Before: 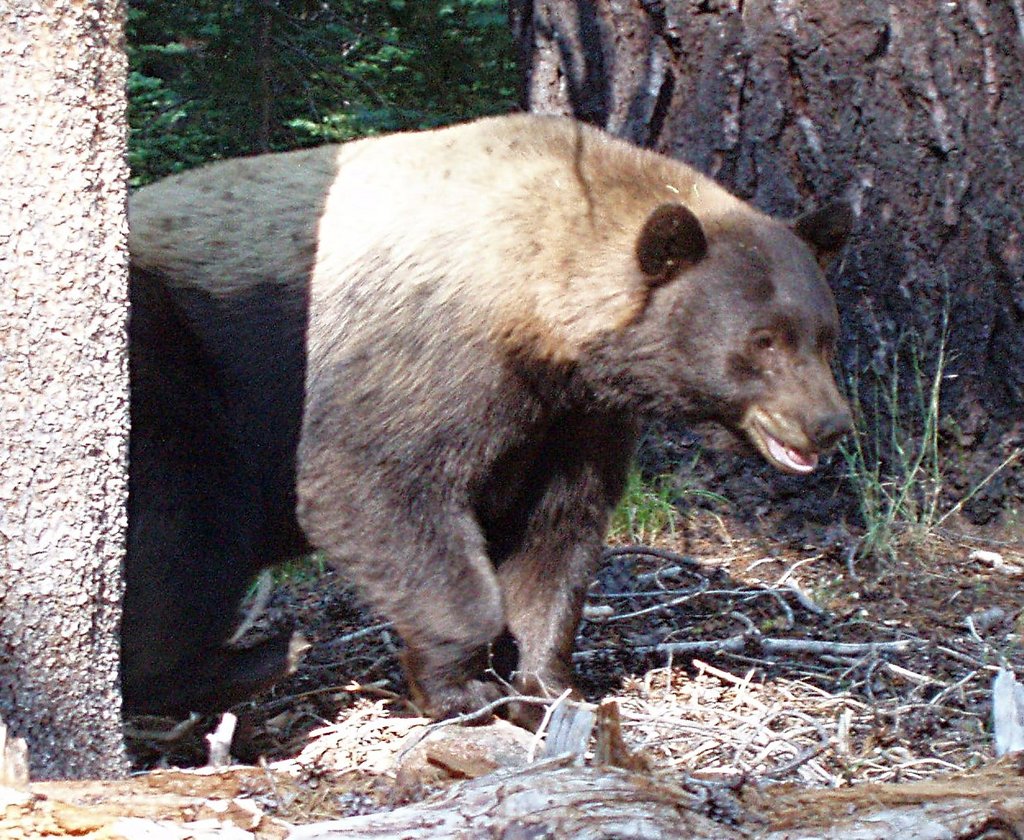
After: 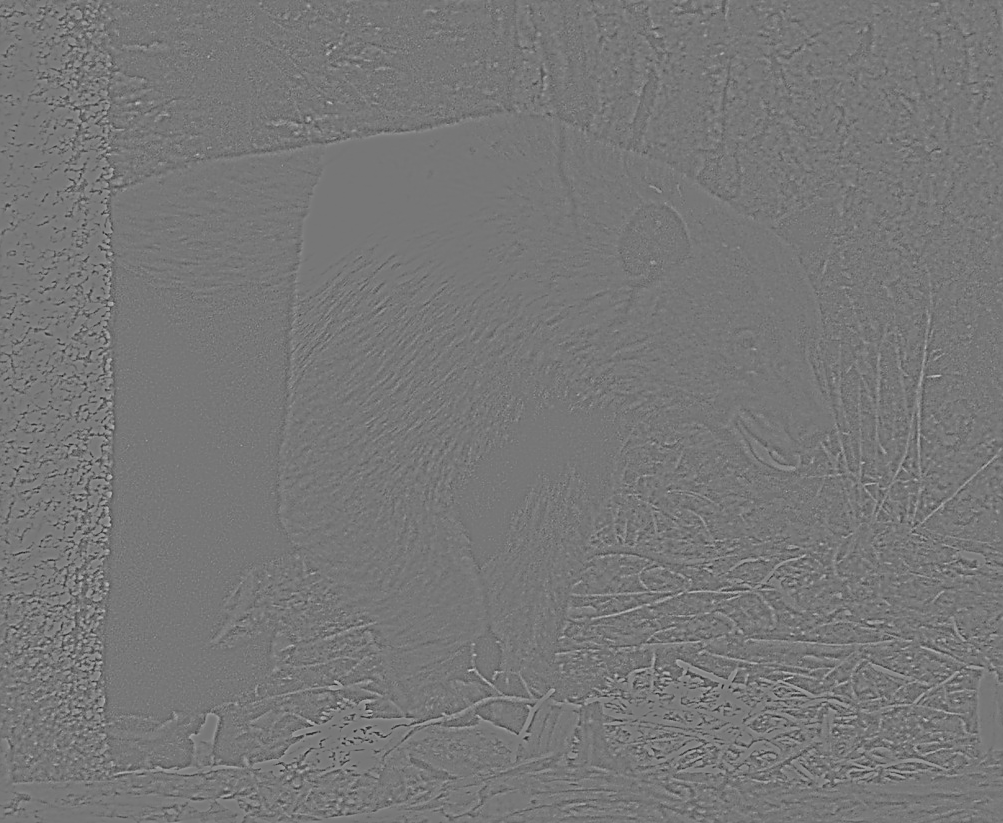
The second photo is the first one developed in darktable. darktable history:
highpass: sharpness 9.84%, contrast boost 9.94%
crop: left 1.743%, right 0.268%, bottom 2.011%
sharpen: on, module defaults
contrast brightness saturation: contrast 0.04, saturation 0.16
